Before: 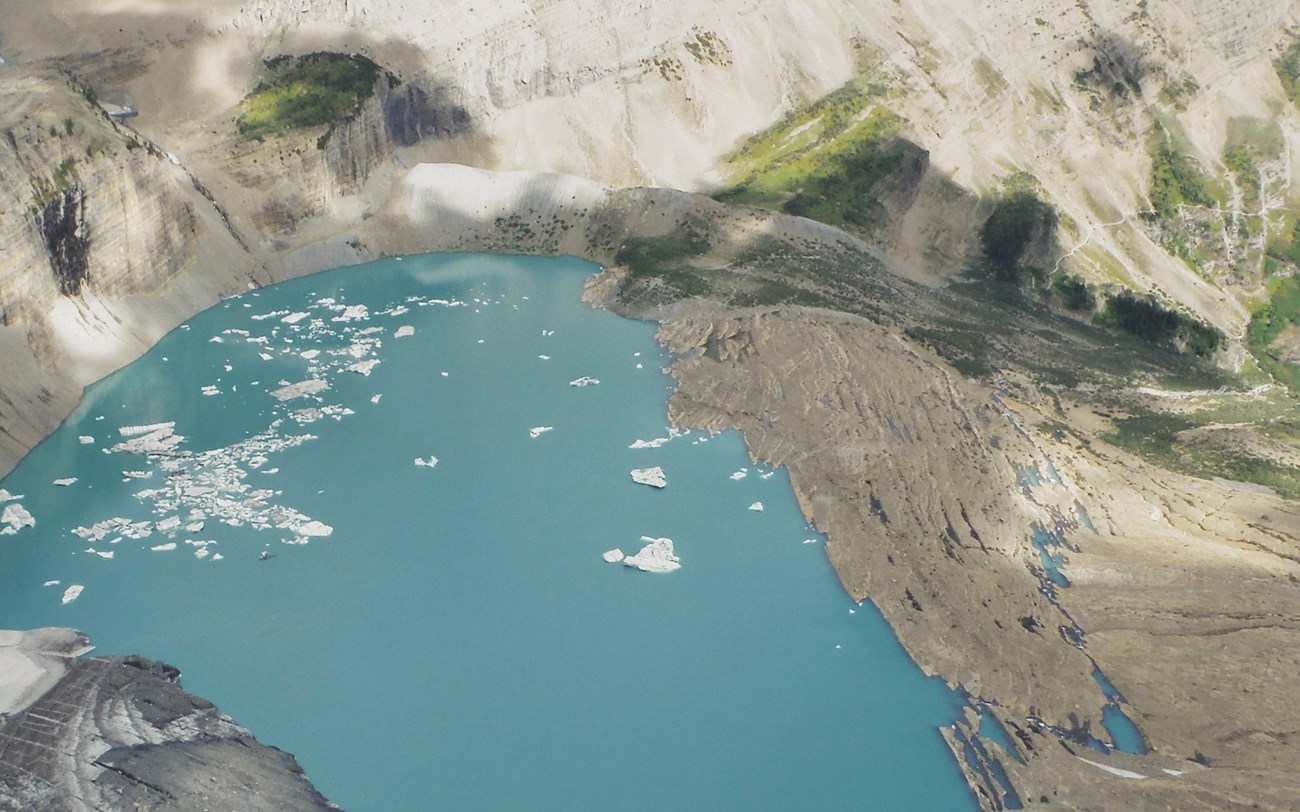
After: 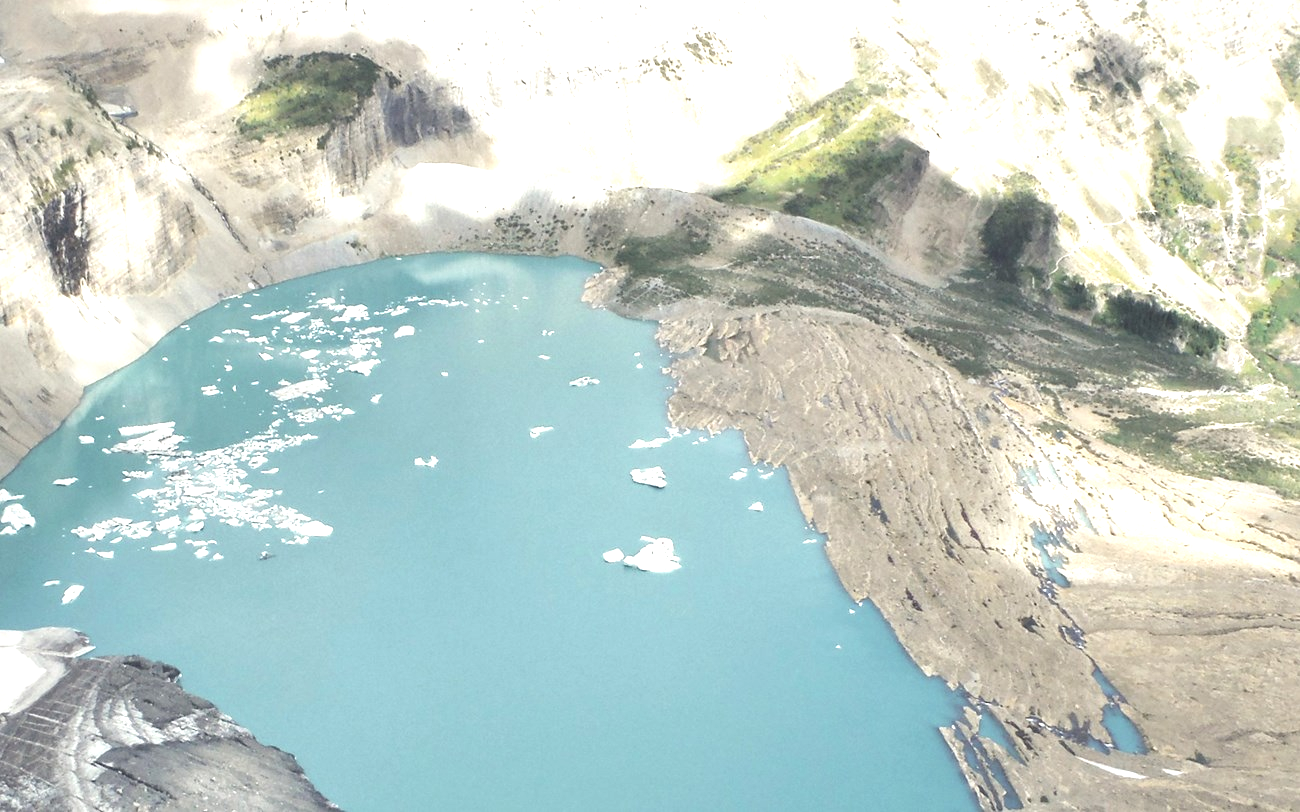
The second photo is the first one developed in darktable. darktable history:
exposure: black level correction 0, exposure 1.097 EV, compensate highlight preservation false
color correction: highlights b* 0.027, saturation 0.767
